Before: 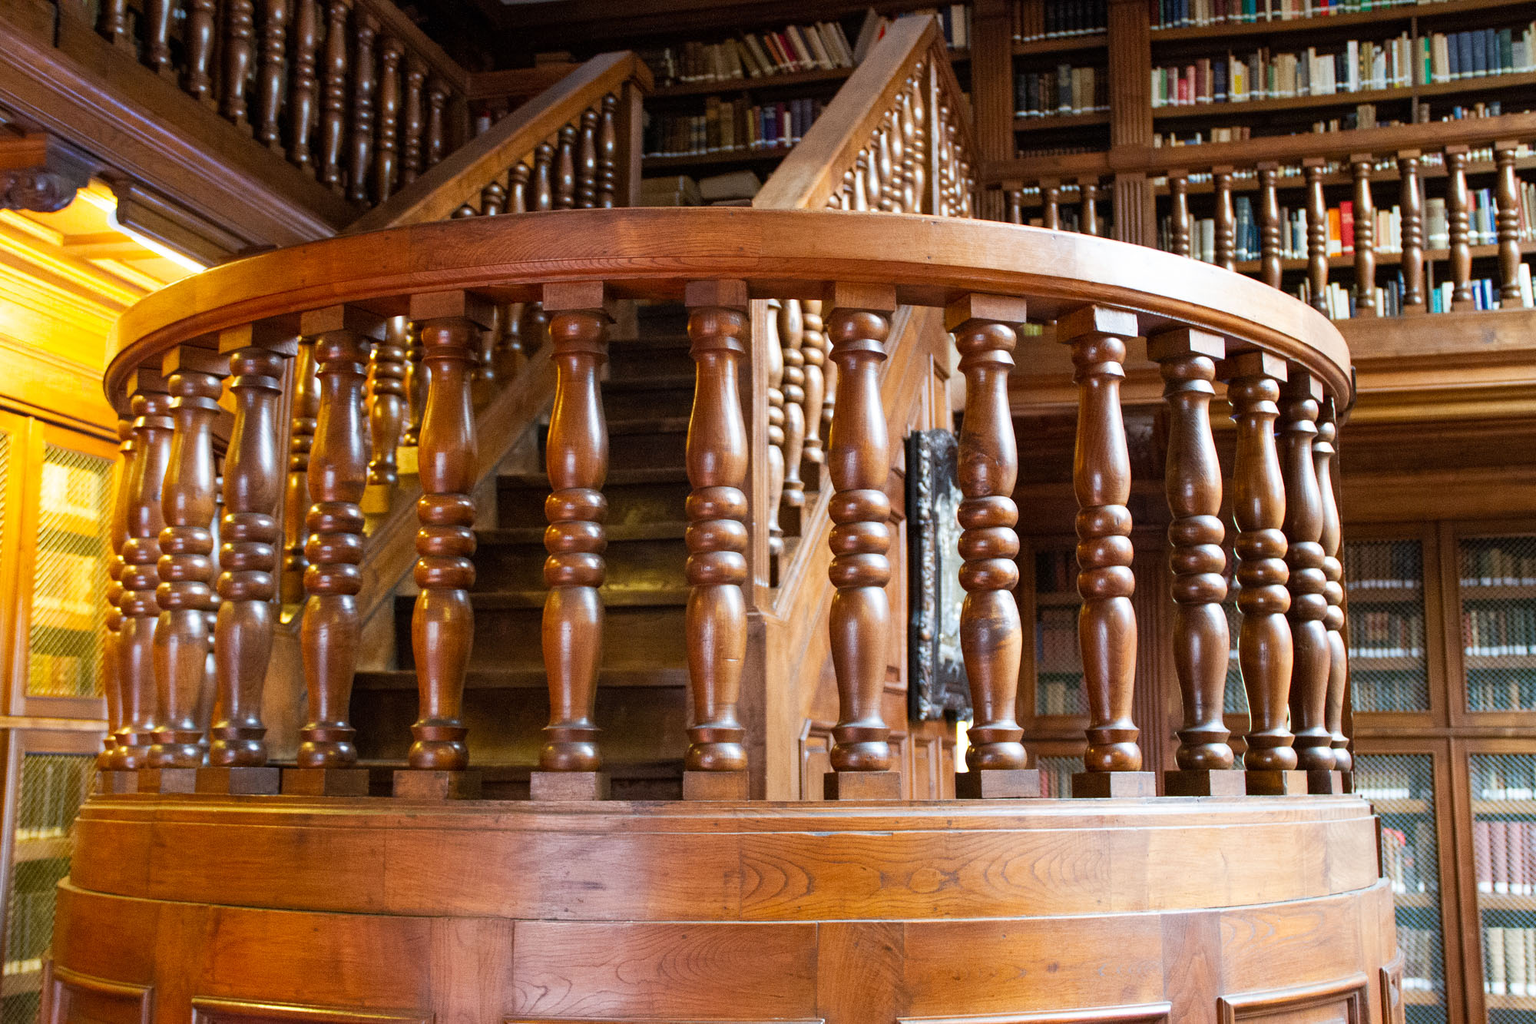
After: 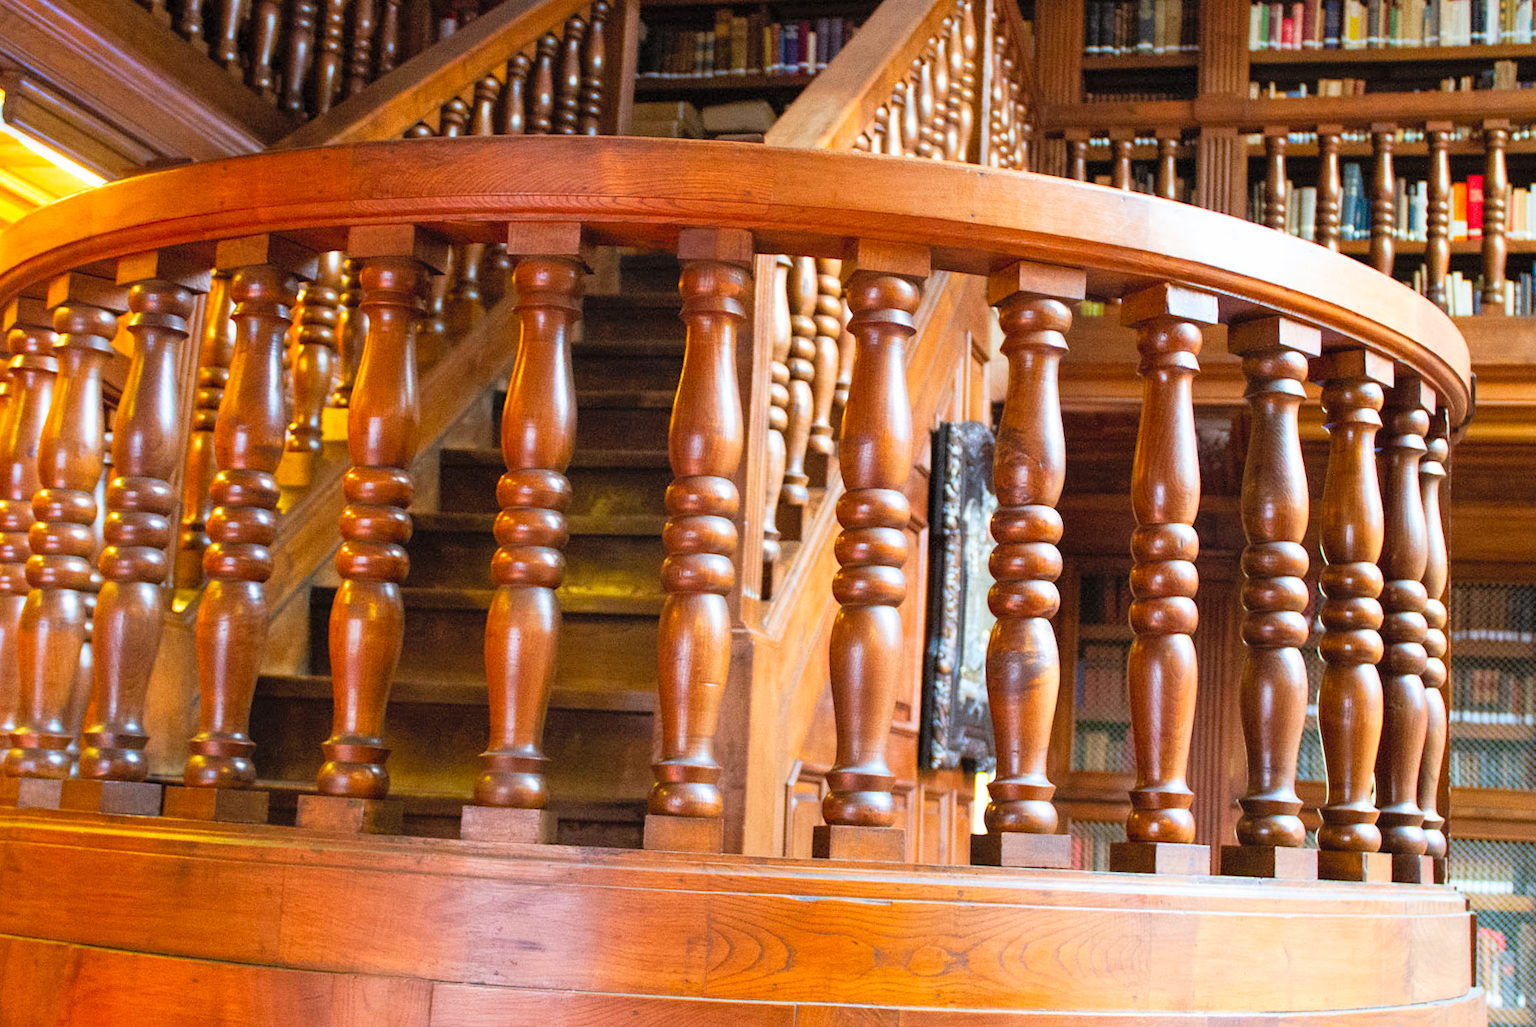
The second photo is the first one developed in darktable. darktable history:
crop and rotate: angle -3.08°, left 5.319%, top 5.225%, right 4.625%, bottom 4.387%
contrast brightness saturation: contrast 0.07, brightness 0.177, saturation 0.408
